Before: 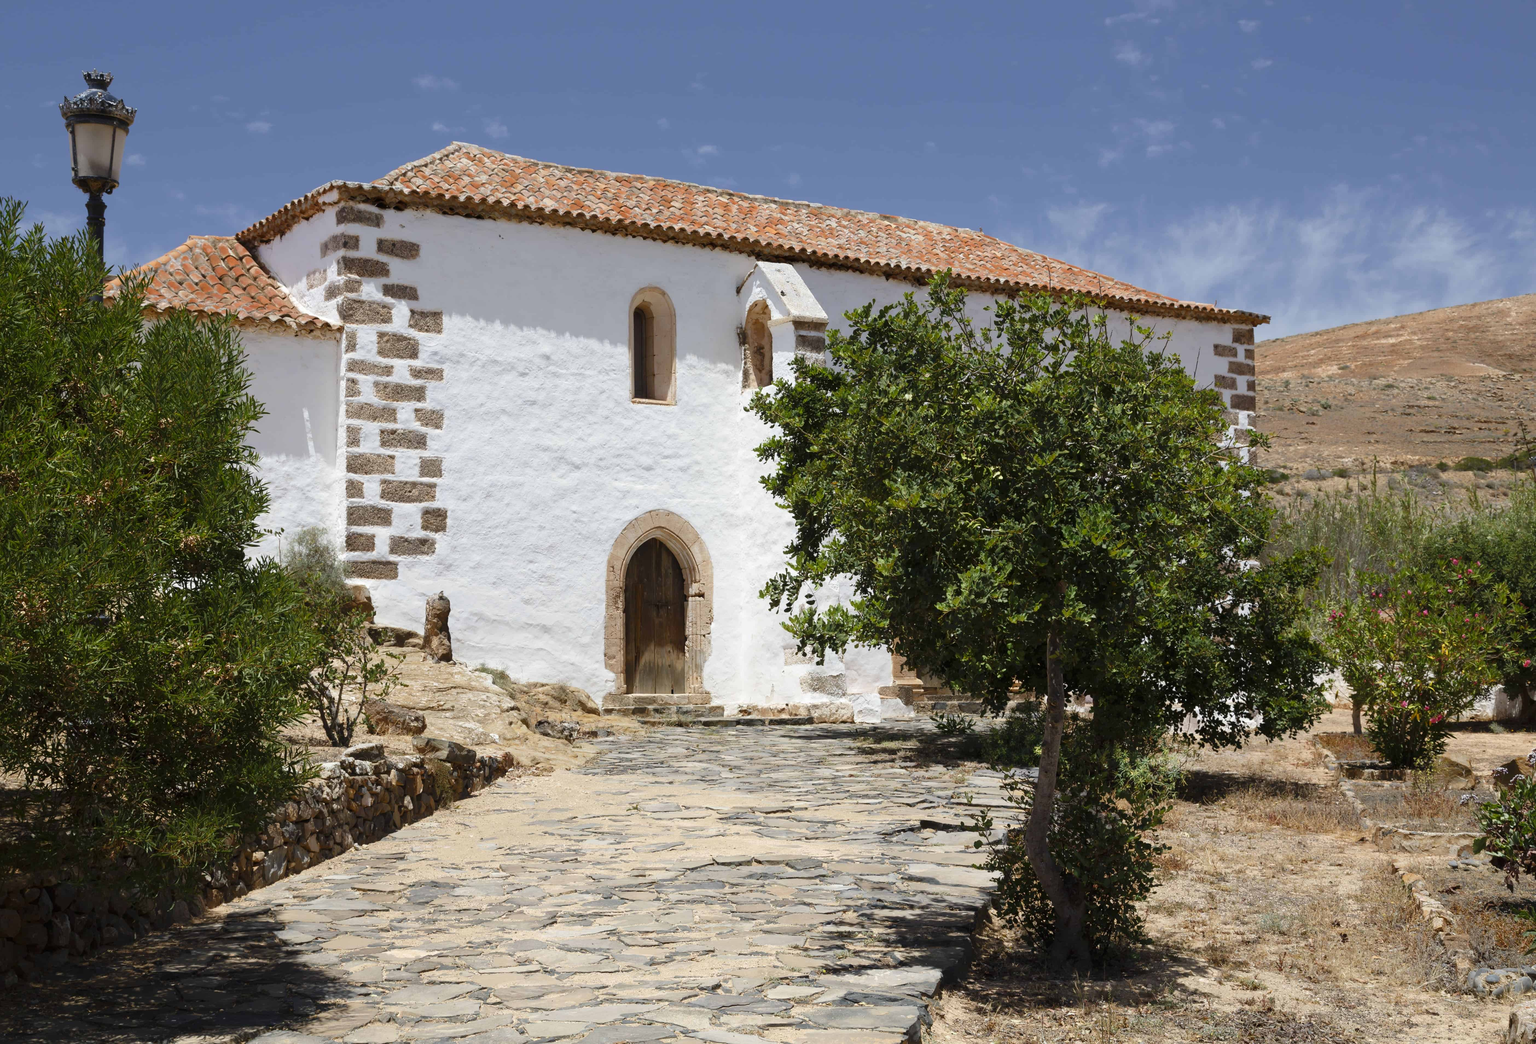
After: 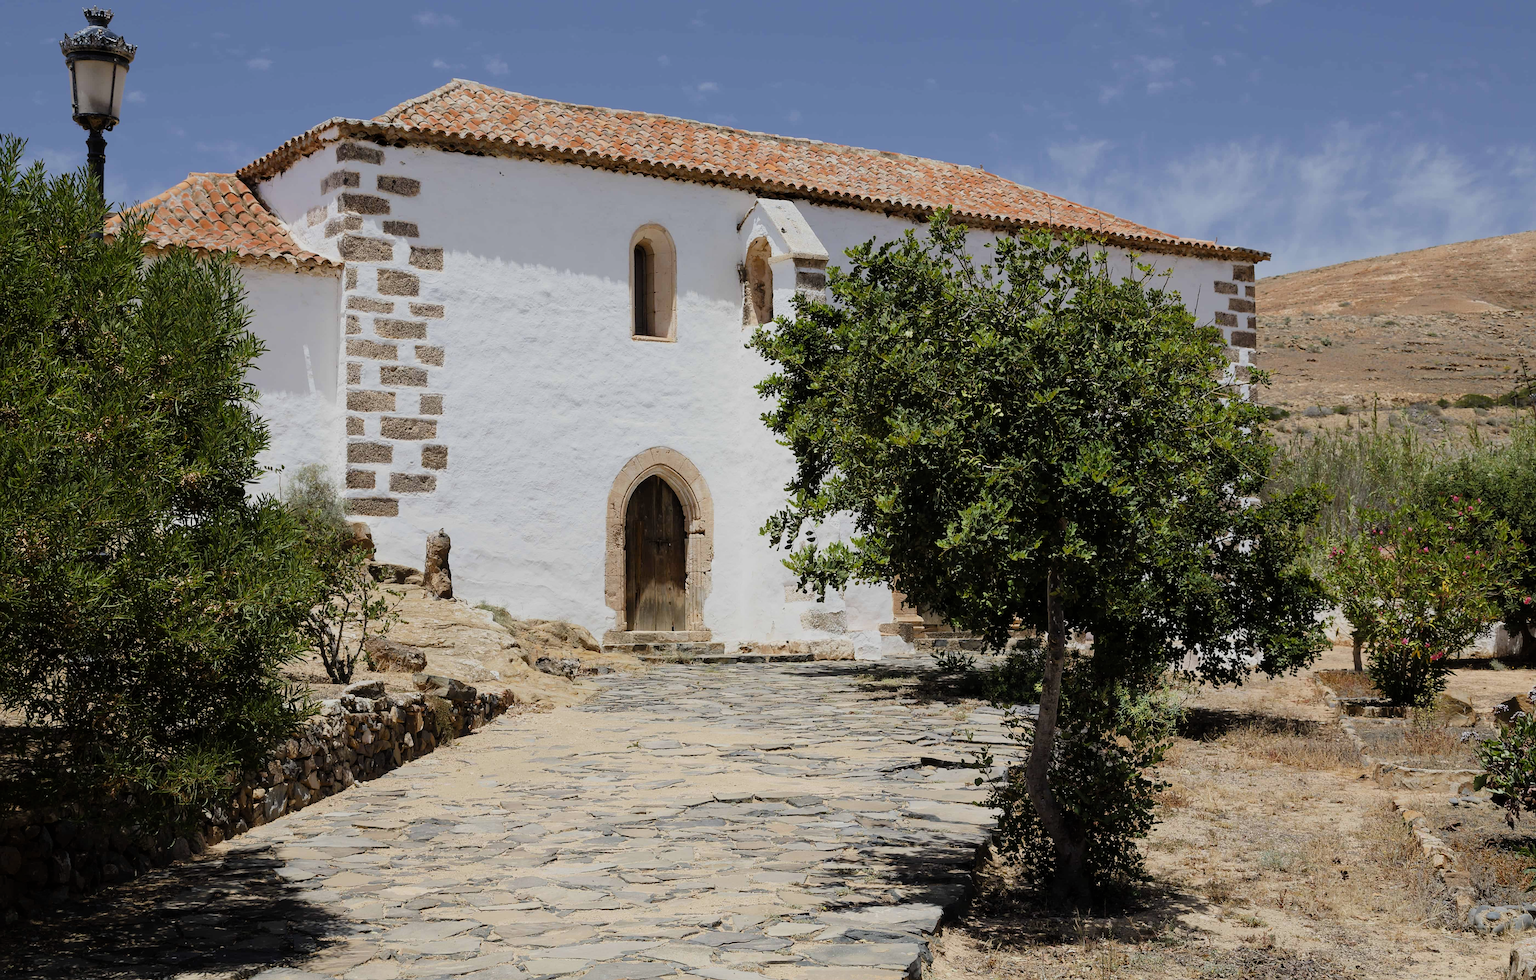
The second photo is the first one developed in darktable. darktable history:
filmic rgb: black relative exposure -7.65 EV, white relative exposure 4.56 EV, hardness 3.61, color science v6 (2022), iterations of high-quality reconstruction 0
sharpen: on, module defaults
crop and rotate: top 6.121%
